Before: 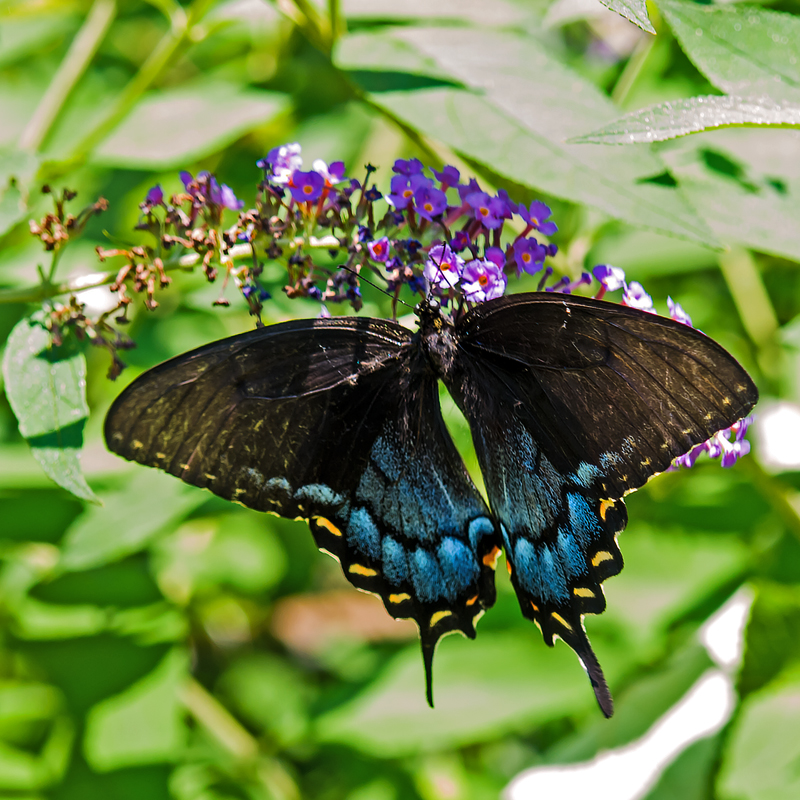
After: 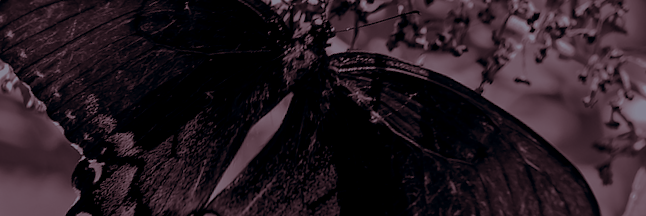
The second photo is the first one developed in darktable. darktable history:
split-toning: on, module defaults
colorize: hue 194.4°, saturation 29%, source mix 61.75%, lightness 3.98%, version 1
crop and rotate: angle 16.12°, top 30.835%, bottom 35.653%
